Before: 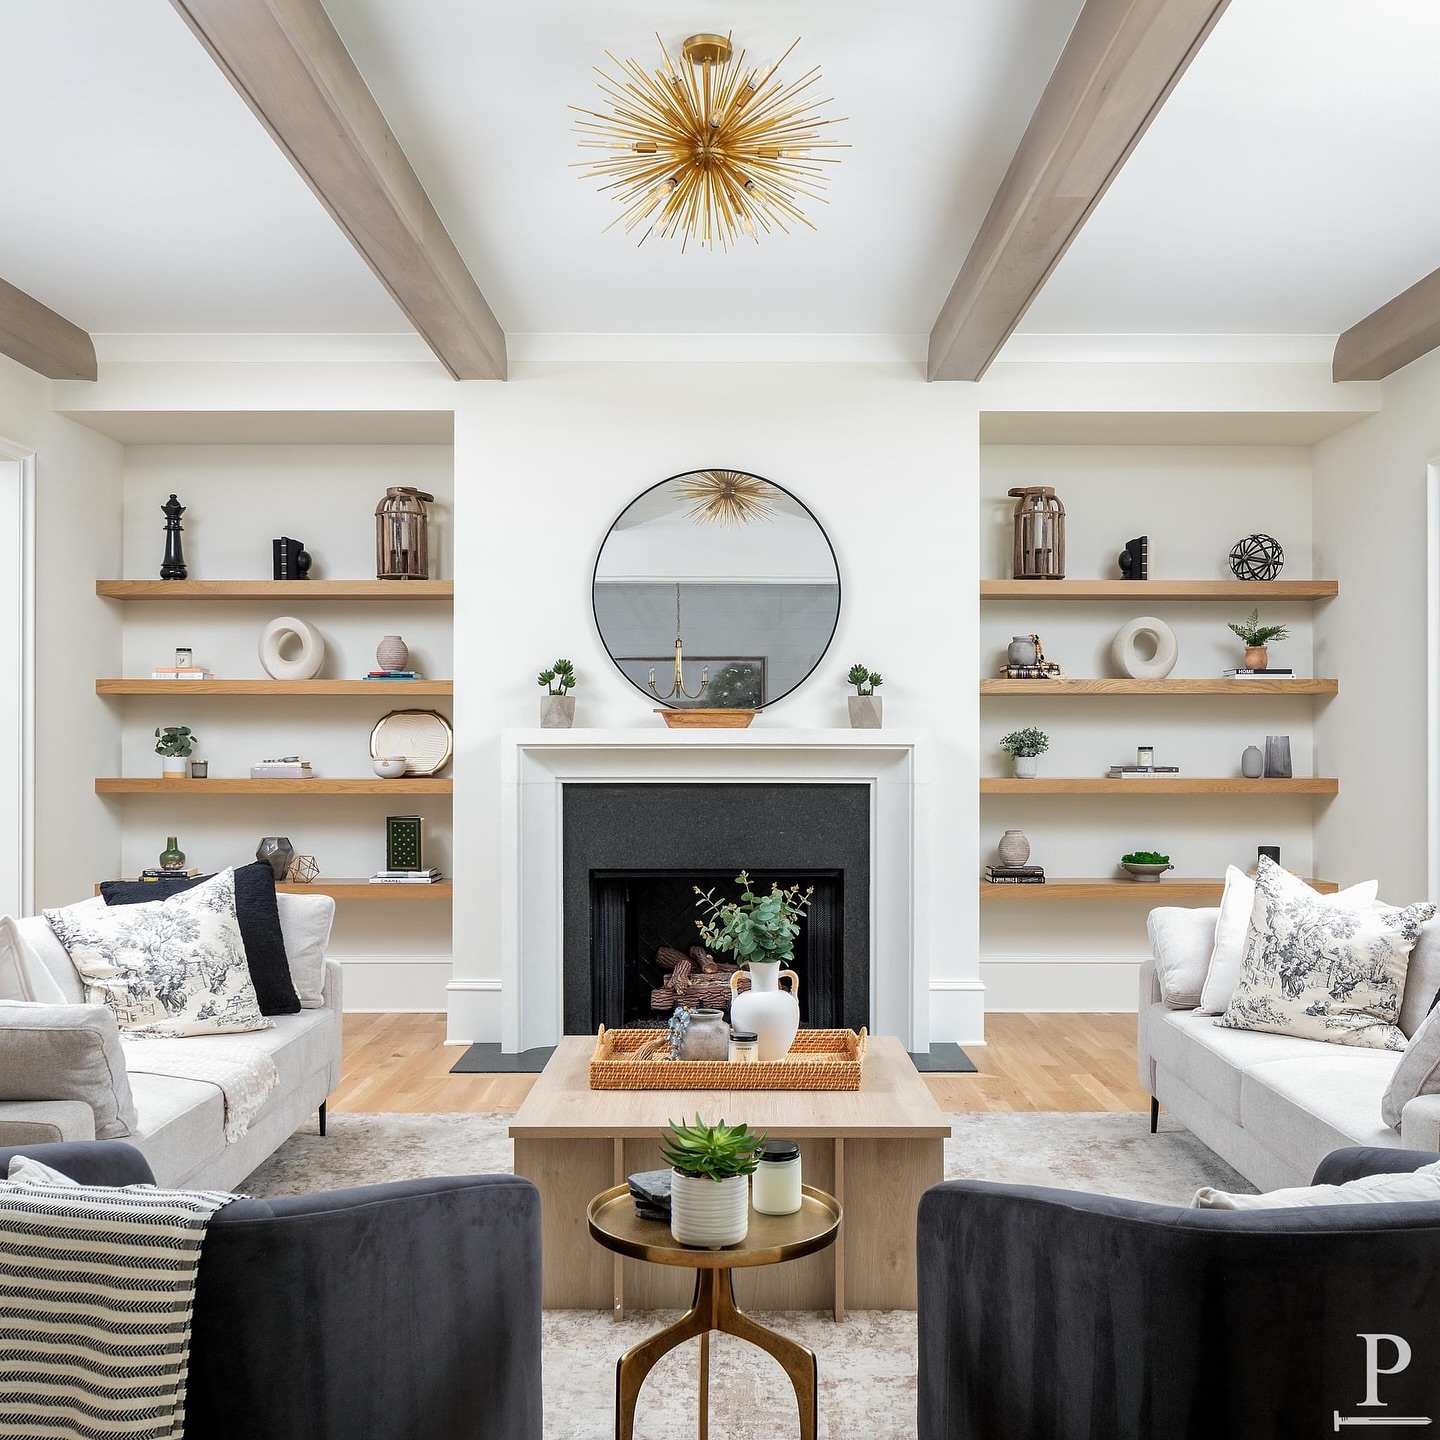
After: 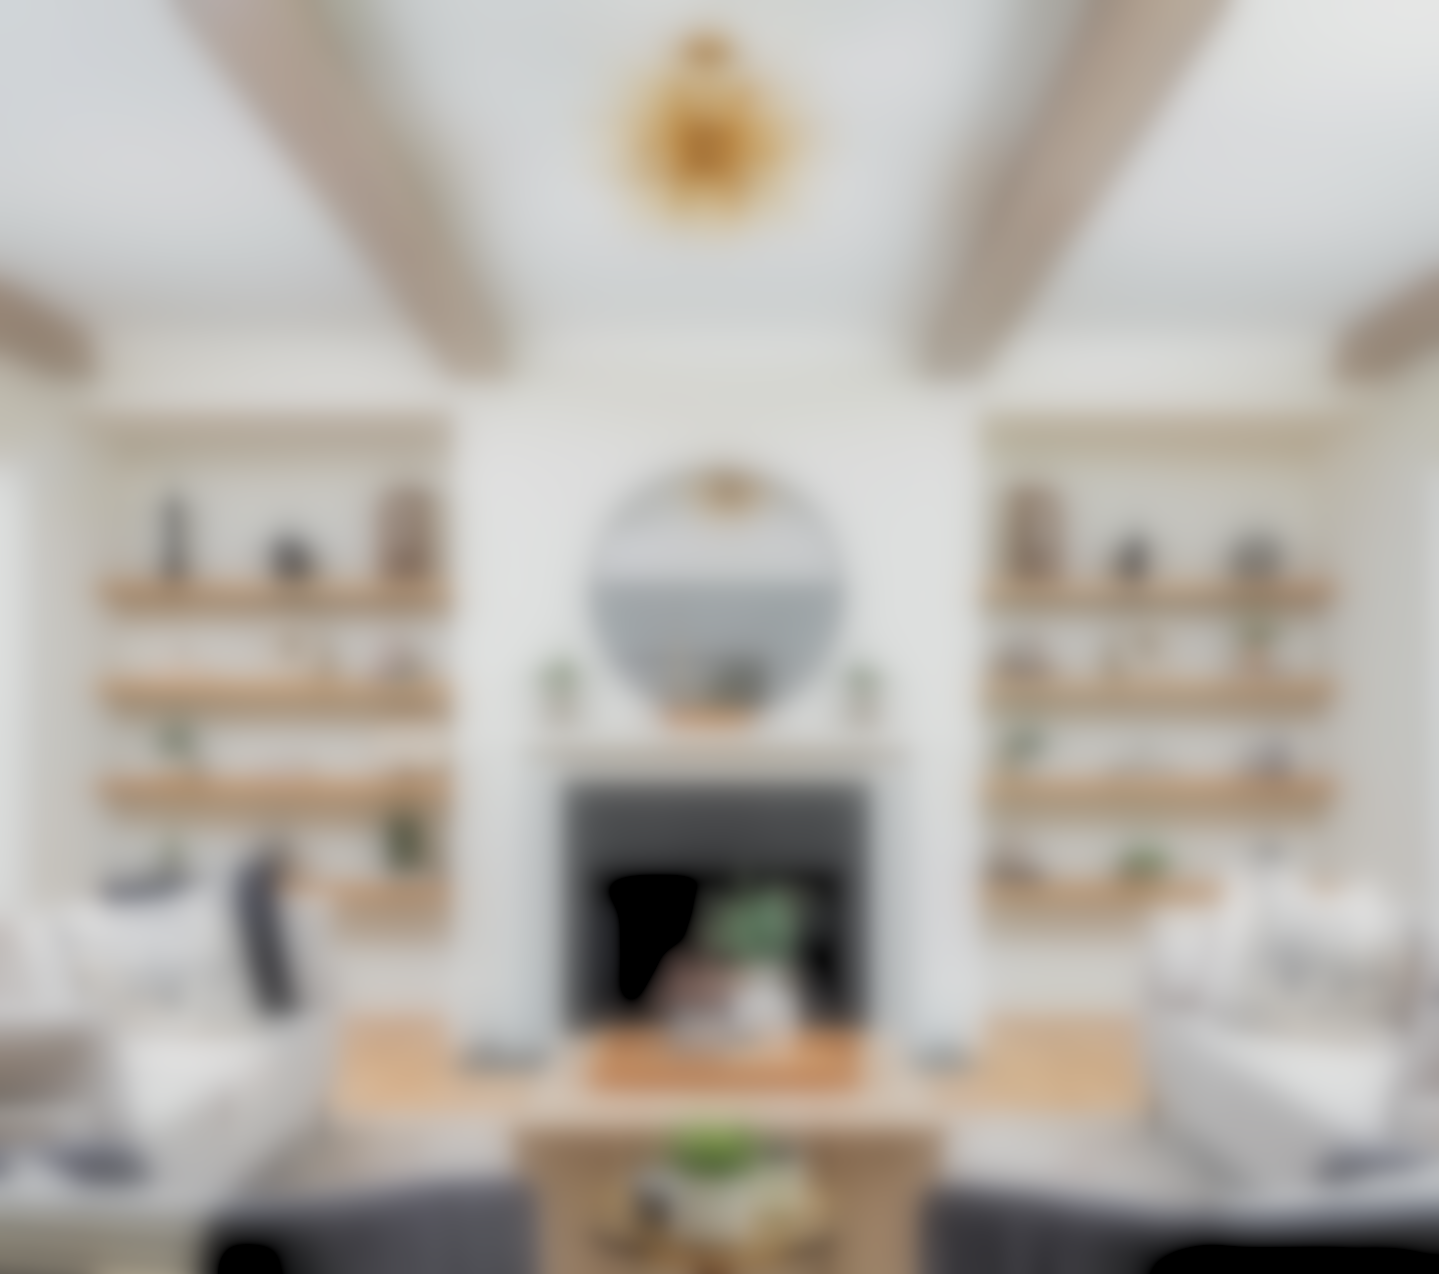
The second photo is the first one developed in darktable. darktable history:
crop and rotate: top 0%, bottom 11.49%
lowpass: radius 16, unbound 0
sharpen: on, module defaults
rgb levels: preserve colors sum RGB, levels [[0.038, 0.433, 0.934], [0, 0.5, 1], [0, 0.5, 1]]
